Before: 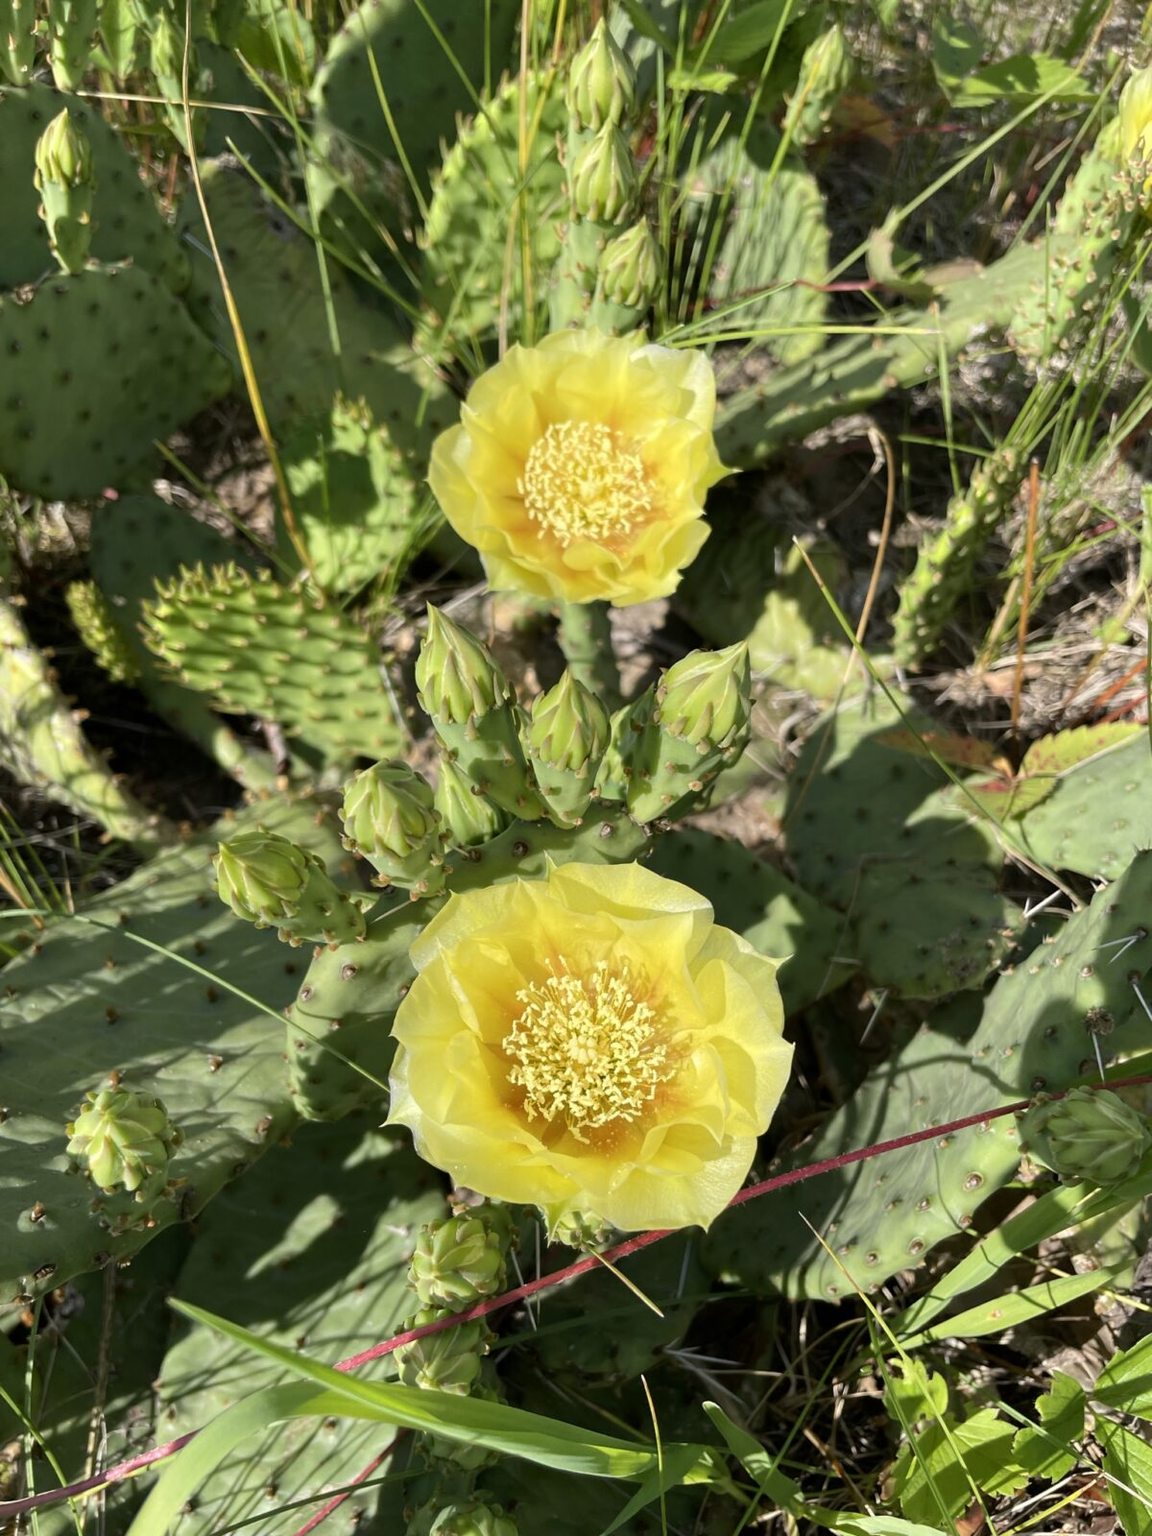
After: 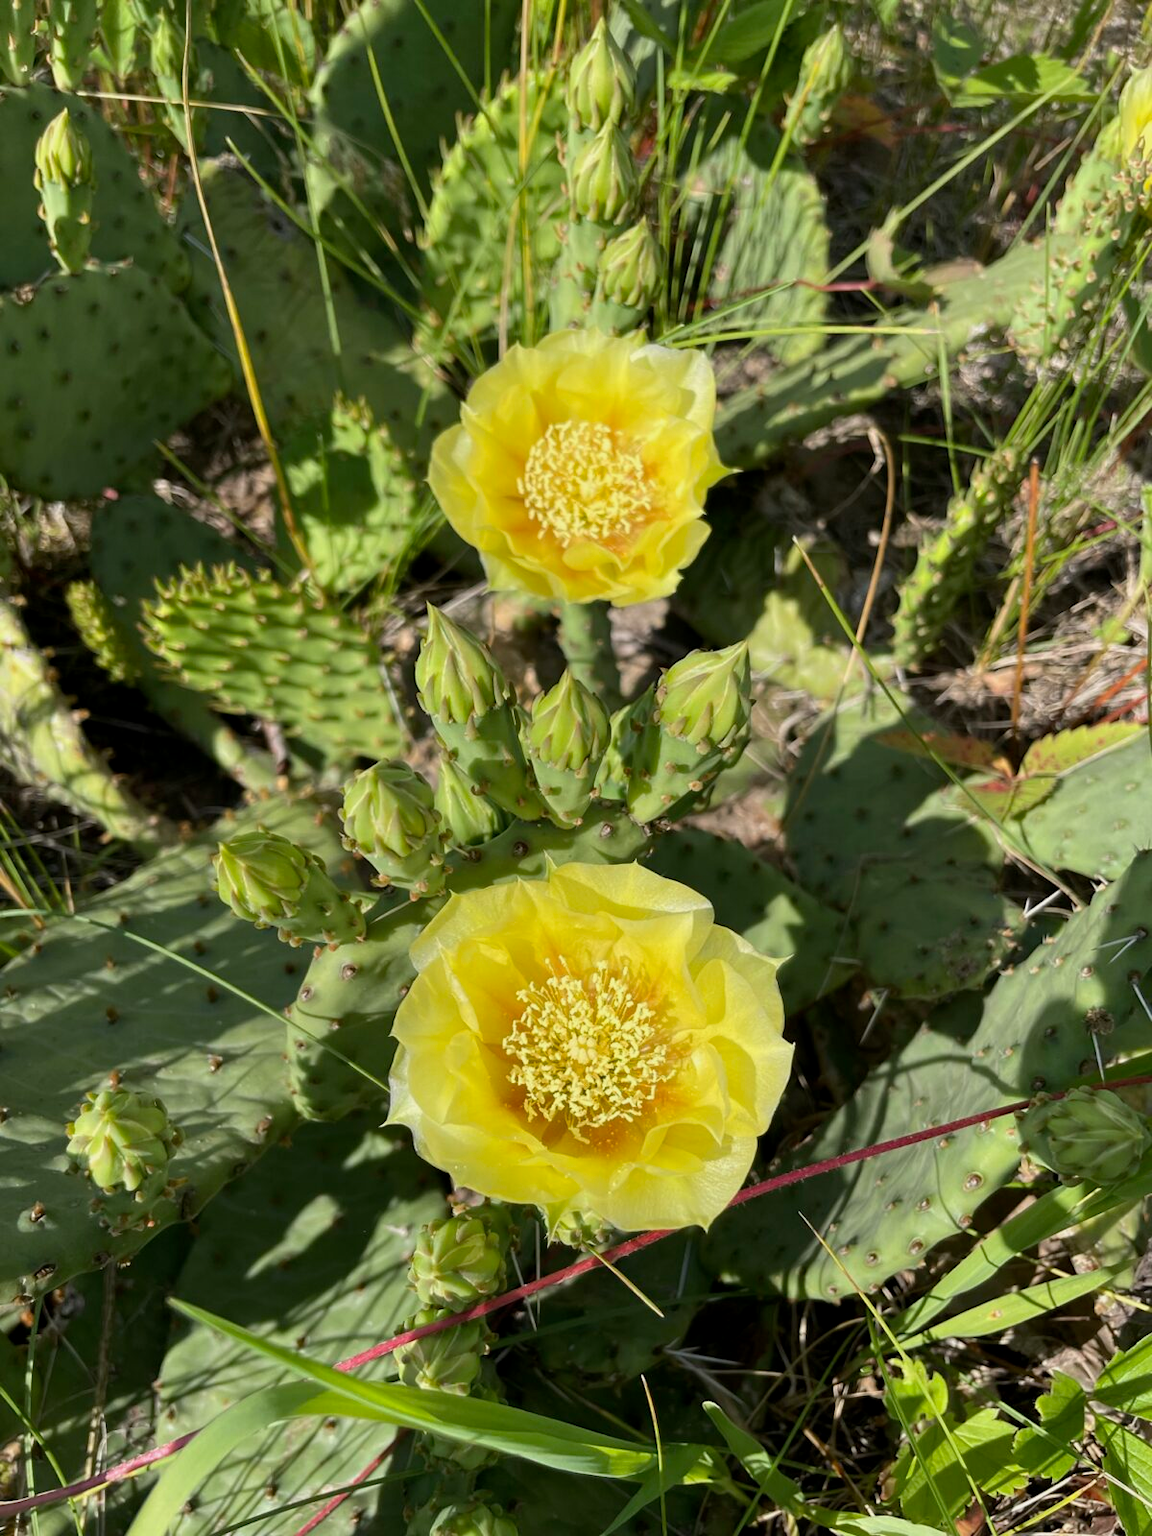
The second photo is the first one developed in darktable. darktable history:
exposure: black level correction 0.001, exposure -0.2 EV, compensate highlight preservation false
white balance: red 1, blue 1
